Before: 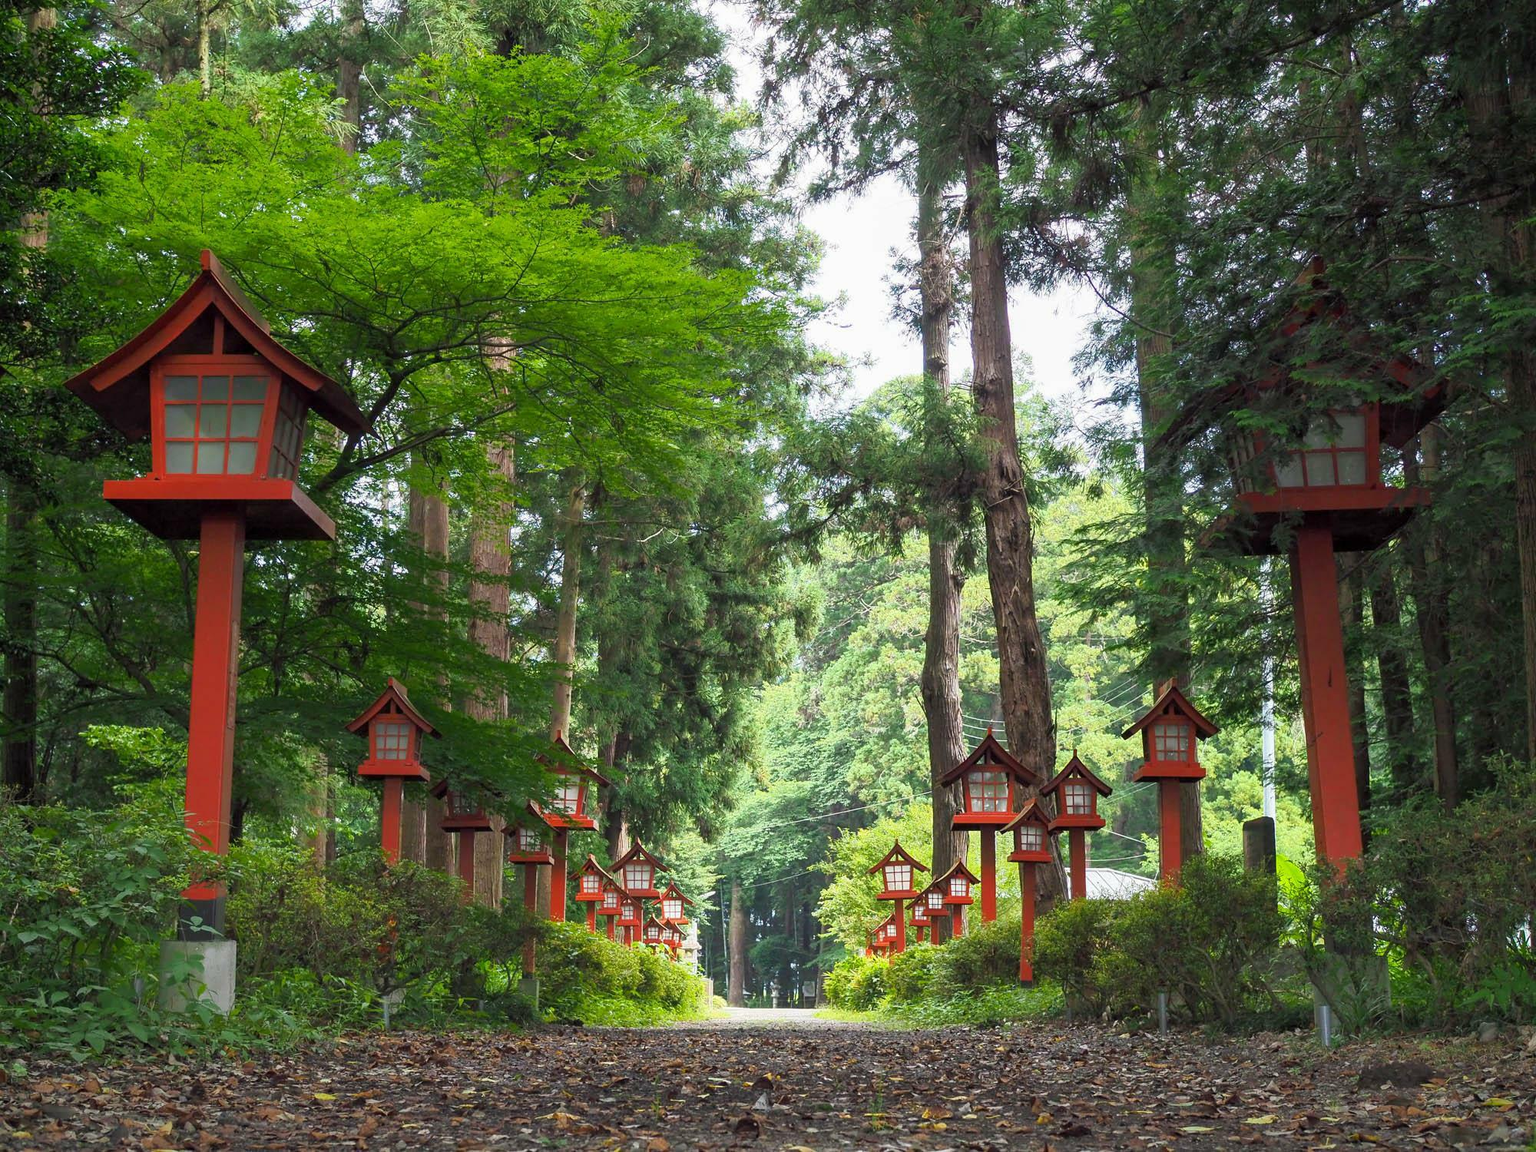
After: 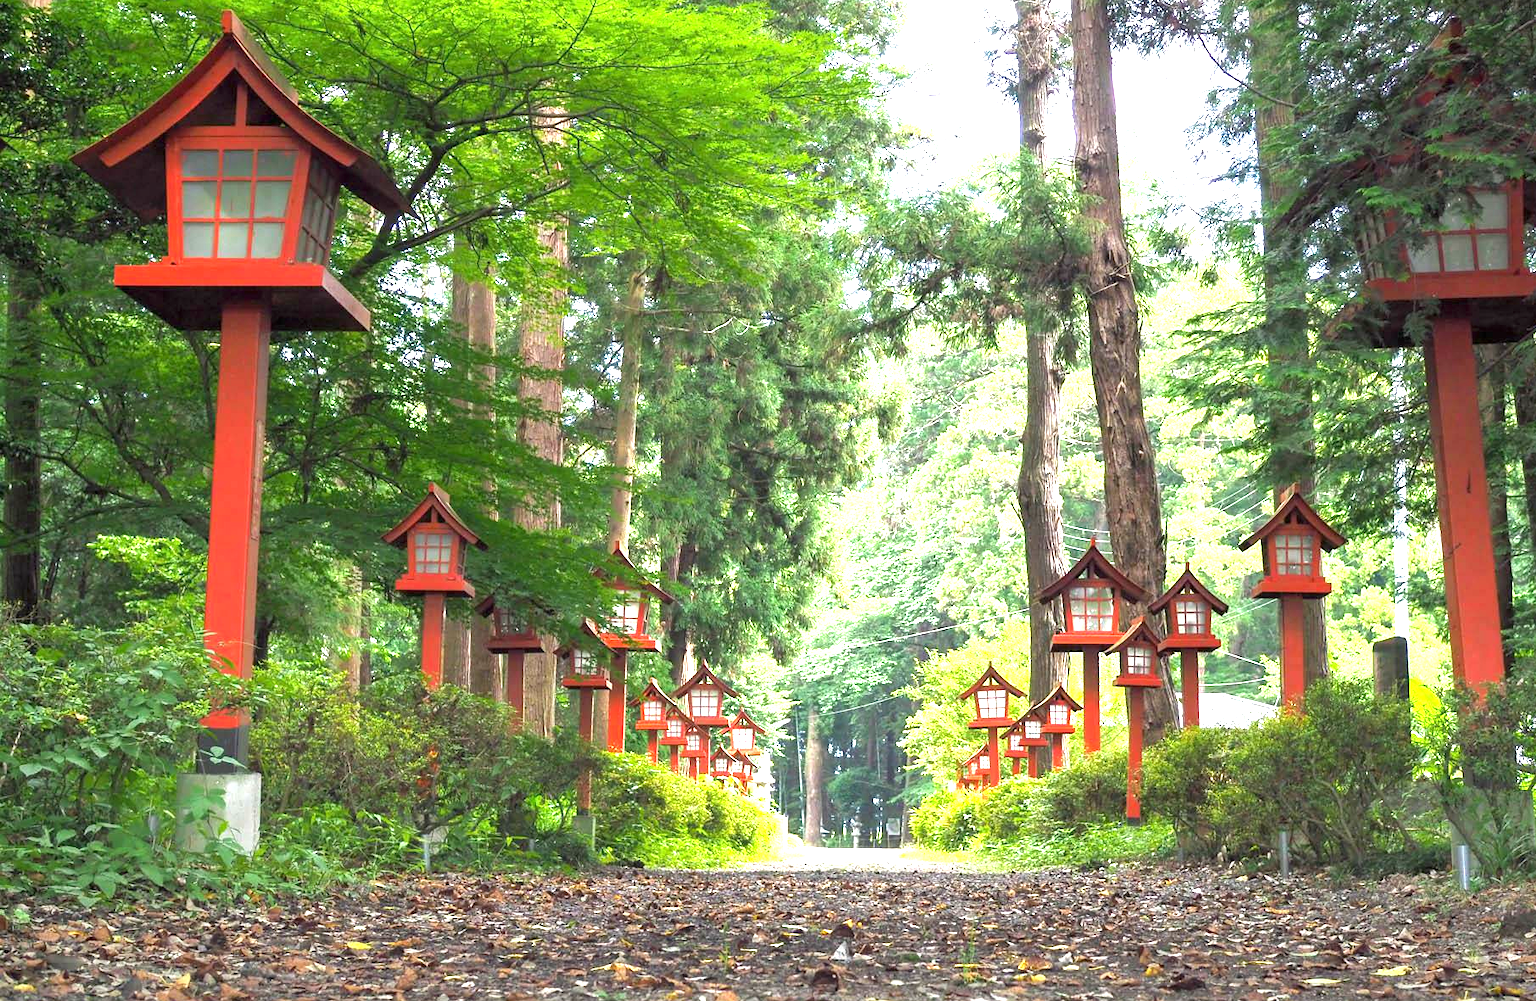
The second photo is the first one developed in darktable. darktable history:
exposure: black level correction 0, exposure 1.45 EV, compensate exposure bias true, compensate highlight preservation false
crop: top 20.916%, right 9.437%, bottom 0.316%
